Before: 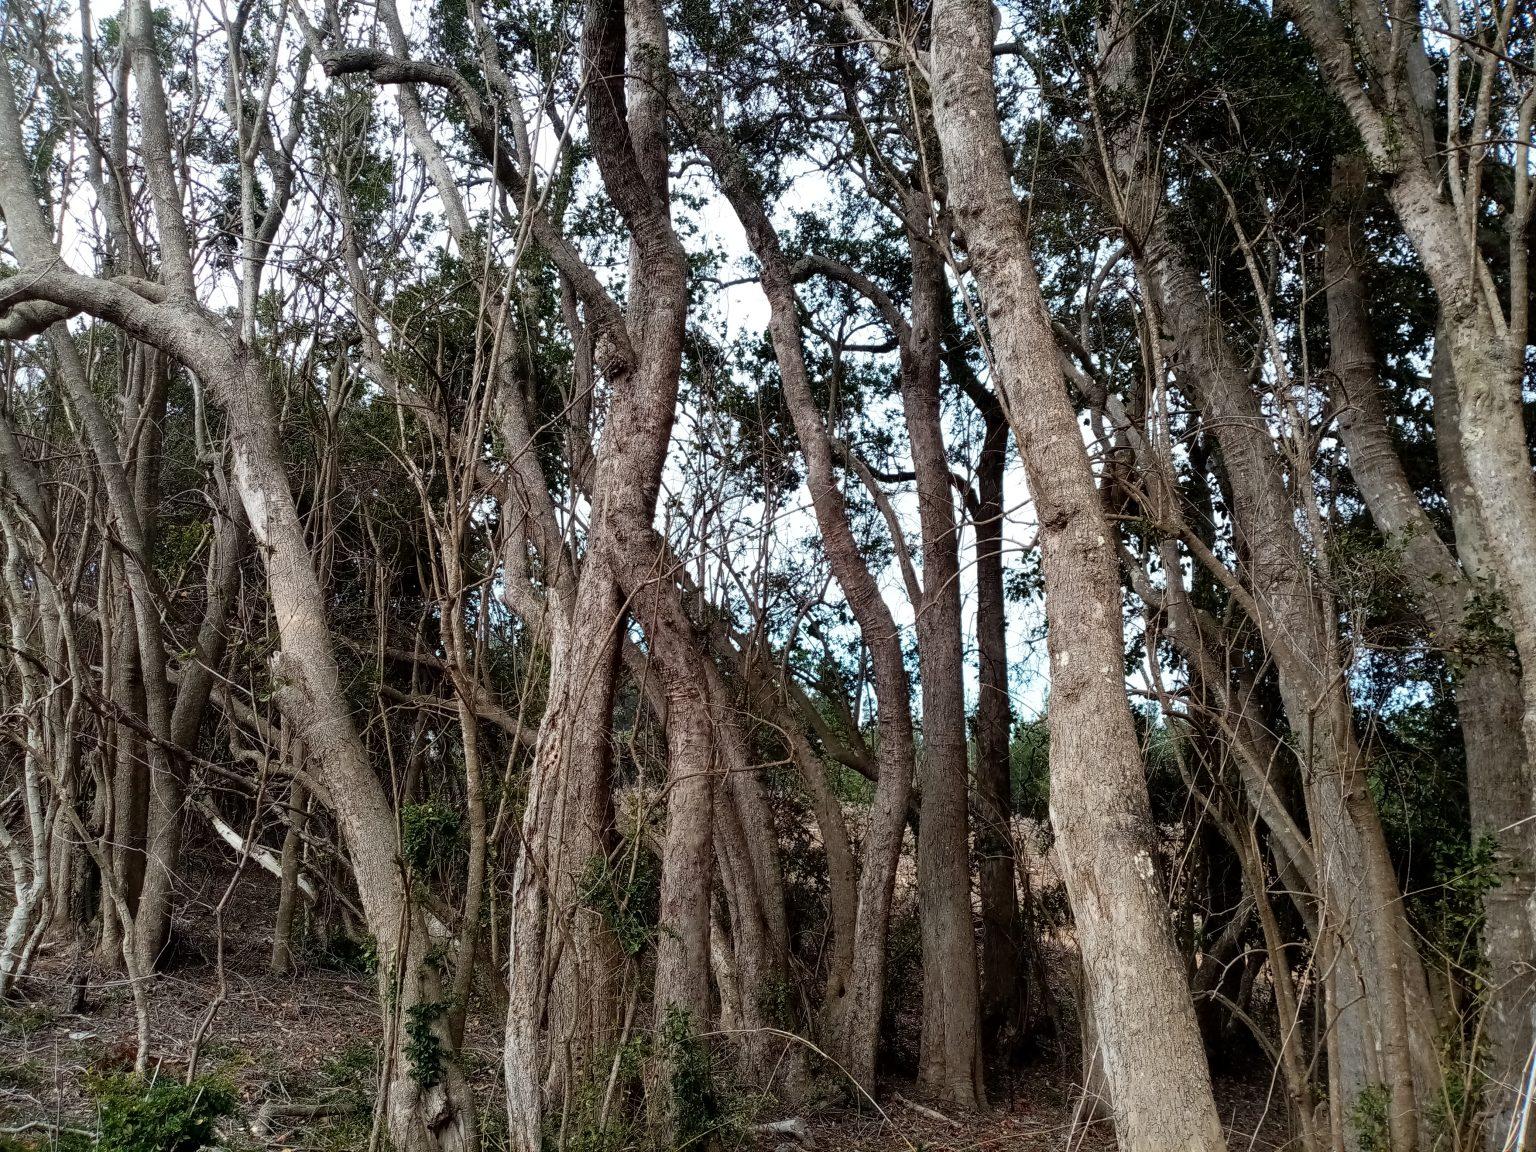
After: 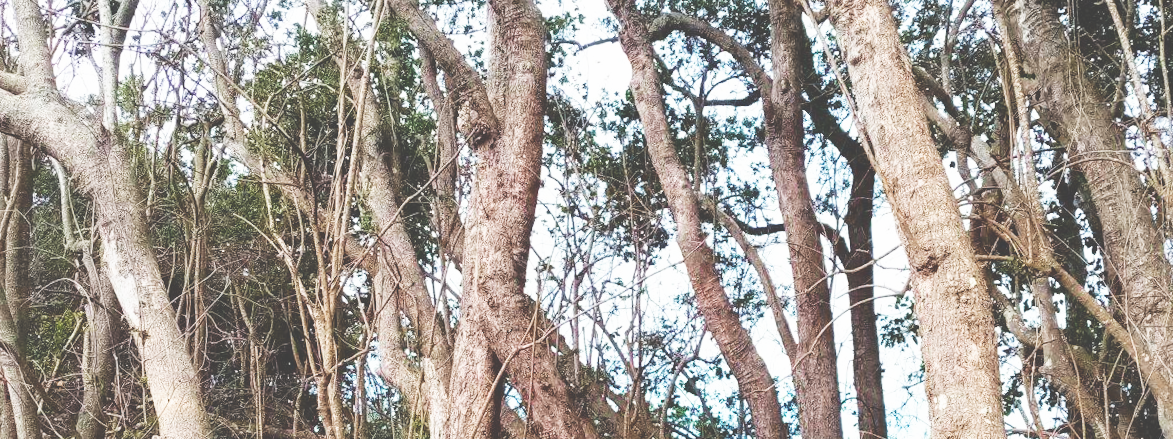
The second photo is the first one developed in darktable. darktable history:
color balance rgb: perceptual saturation grading › global saturation -0.31%, global vibrance -8%, contrast -13%, saturation formula JzAzBz (2021)
crop: left 7.036%, top 18.398%, right 14.379%, bottom 40.043%
exposure: black level correction -0.03, compensate highlight preservation false
velvia: on, module defaults
rotate and perspective: rotation -3°, crop left 0.031, crop right 0.968, crop top 0.07, crop bottom 0.93
base curve: curves: ch0 [(0, 0) (0.007, 0.004) (0.027, 0.03) (0.046, 0.07) (0.207, 0.54) (0.442, 0.872) (0.673, 0.972) (1, 1)], preserve colors none
